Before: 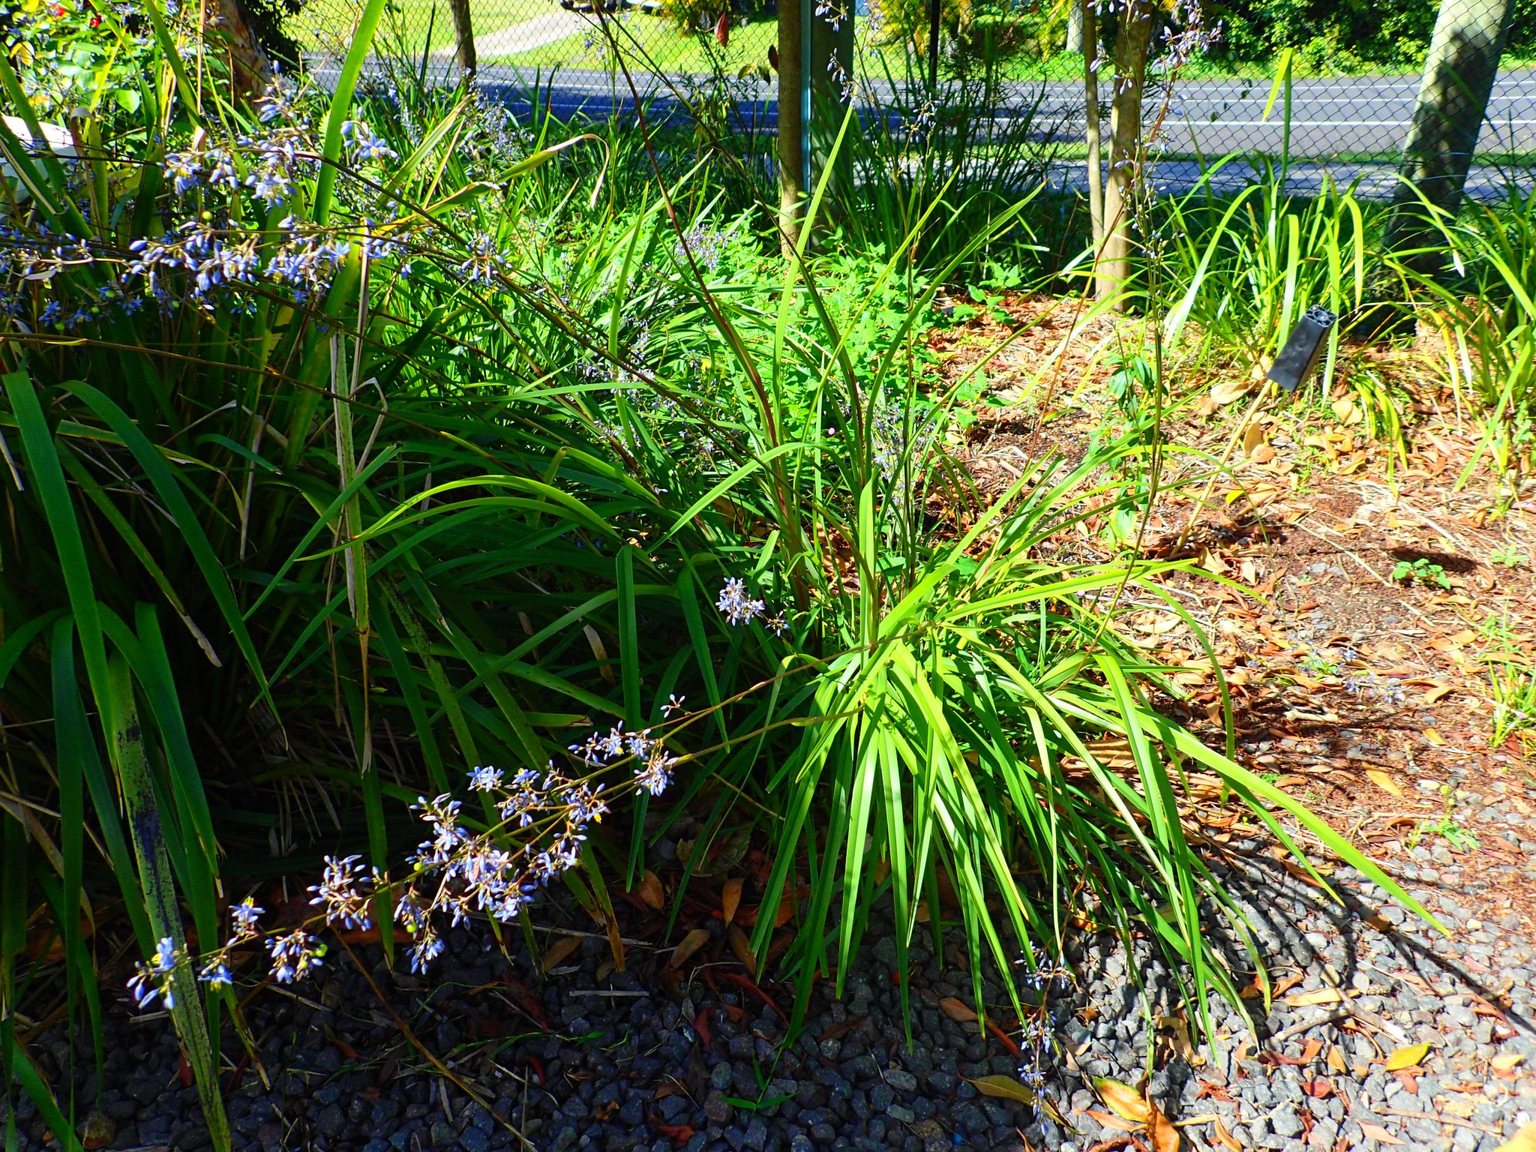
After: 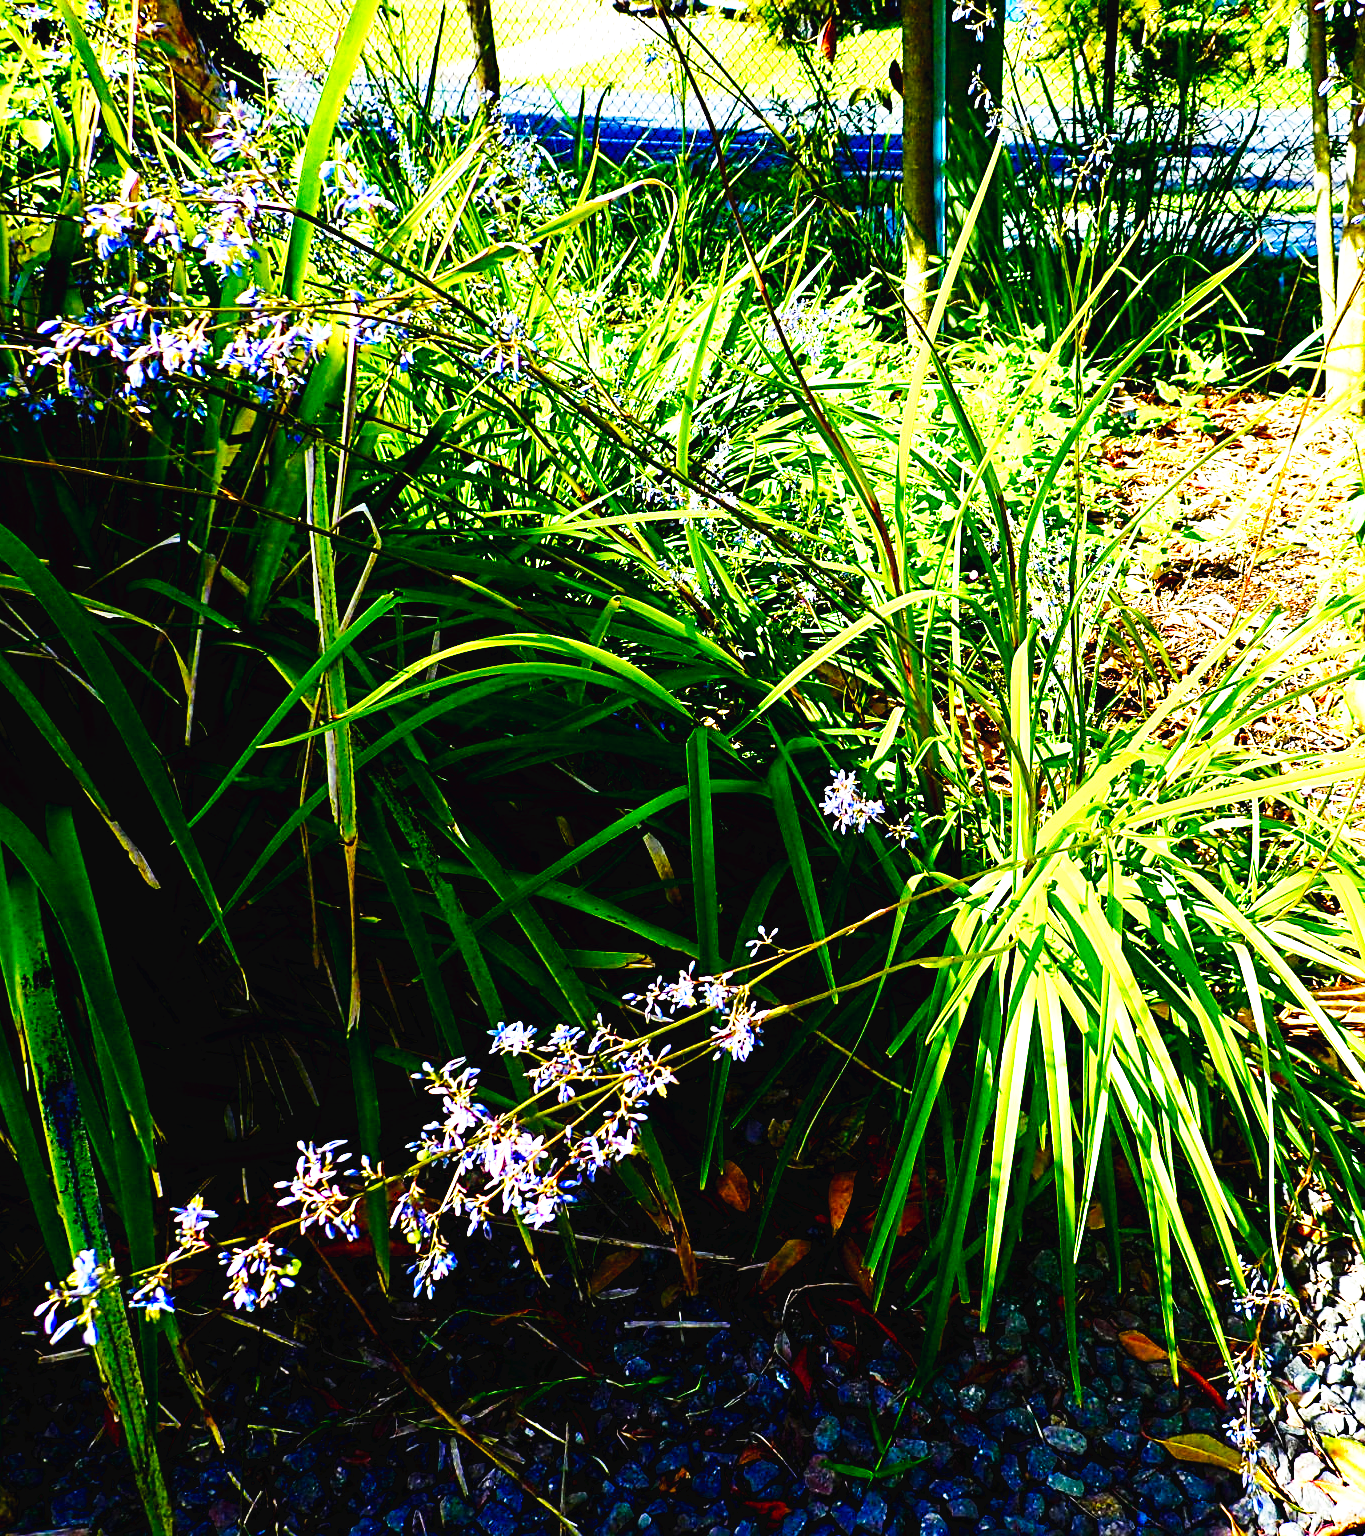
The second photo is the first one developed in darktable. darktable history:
sharpen: on, module defaults
color balance rgb: global offset › luminance -0.37%, perceptual saturation grading › highlights -17.77%, perceptual saturation grading › mid-tones 33.1%, perceptual saturation grading › shadows 50.52%, perceptual brilliance grading › highlights 20%, perceptual brilliance grading › mid-tones 20%, perceptual brilliance grading › shadows -20%, global vibrance 50%
crop and rotate: left 6.617%, right 26.717%
base curve: curves: ch0 [(0, 0.003) (0.001, 0.002) (0.006, 0.004) (0.02, 0.022) (0.048, 0.086) (0.094, 0.234) (0.162, 0.431) (0.258, 0.629) (0.385, 0.8) (0.548, 0.918) (0.751, 0.988) (1, 1)], preserve colors none
